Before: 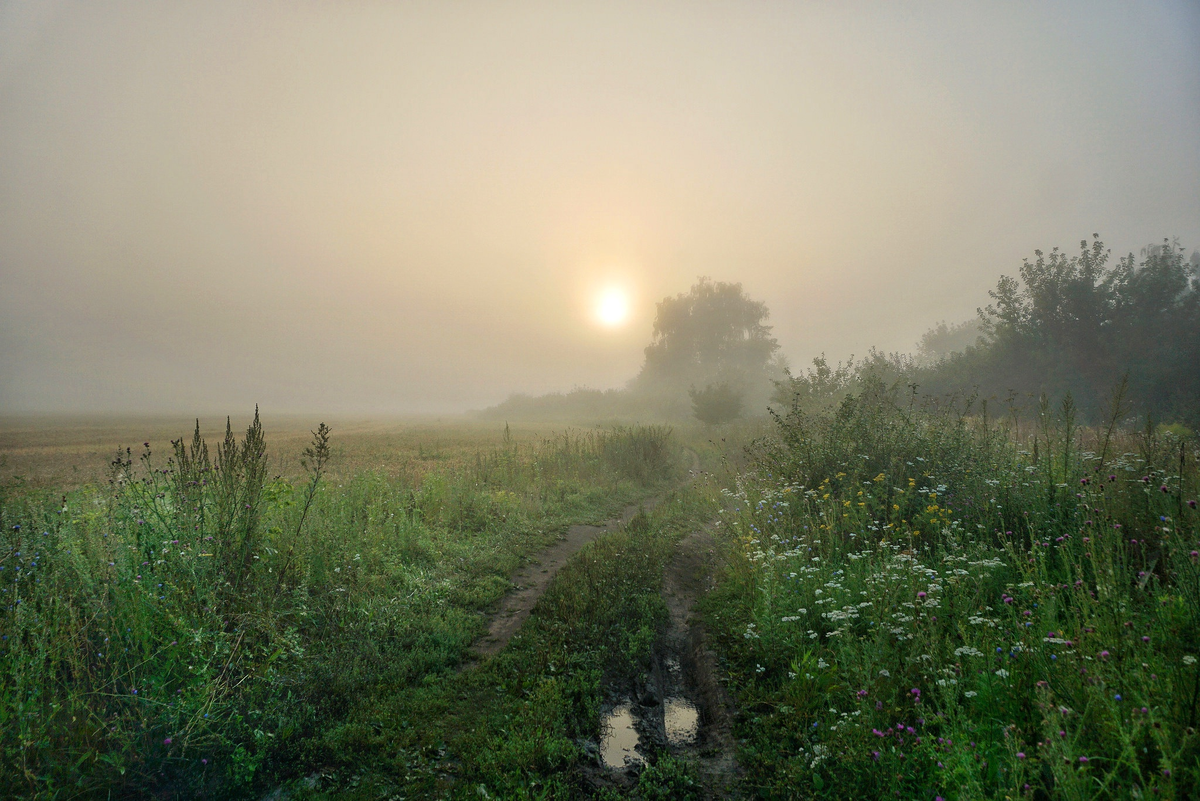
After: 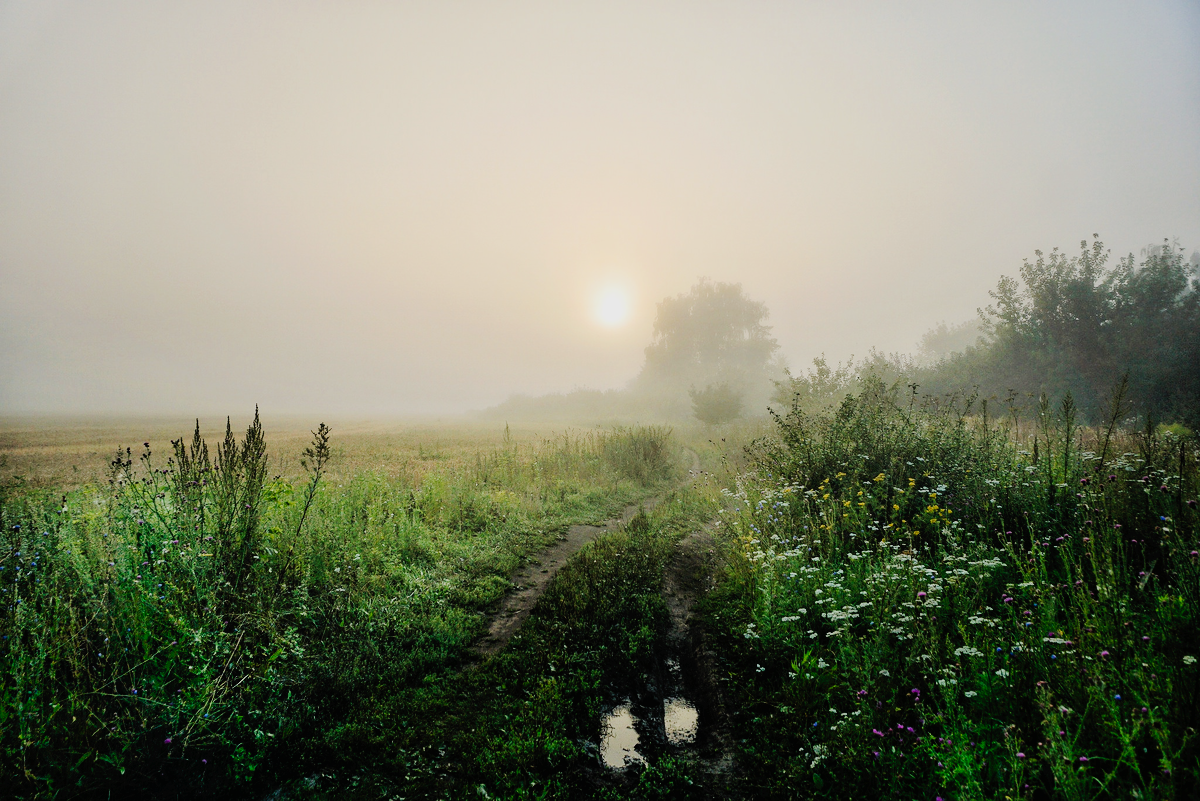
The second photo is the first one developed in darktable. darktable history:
filmic rgb: black relative exposure -5 EV, hardness 2.88, contrast 1.1
tone curve: curves: ch0 [(0, 0) (0.003, 0.014) (0.011, 0.017) (0.025, 0.023) (0.044, 0.035) (0.069, 0.04) (0.1, 0.062) (0.136, 0.099) (0.177, 0.152) (0.224, 0.214) (0.277, 0.291) (0.335, 0.383) (0.399, 0.487) (0.468, 0.581) (0.543, 0.662) (0.623, 0.738) (0.709, 0.802) (0.801, 0.871) (0.898, 0.936) (1, 1)], preserve colors none
